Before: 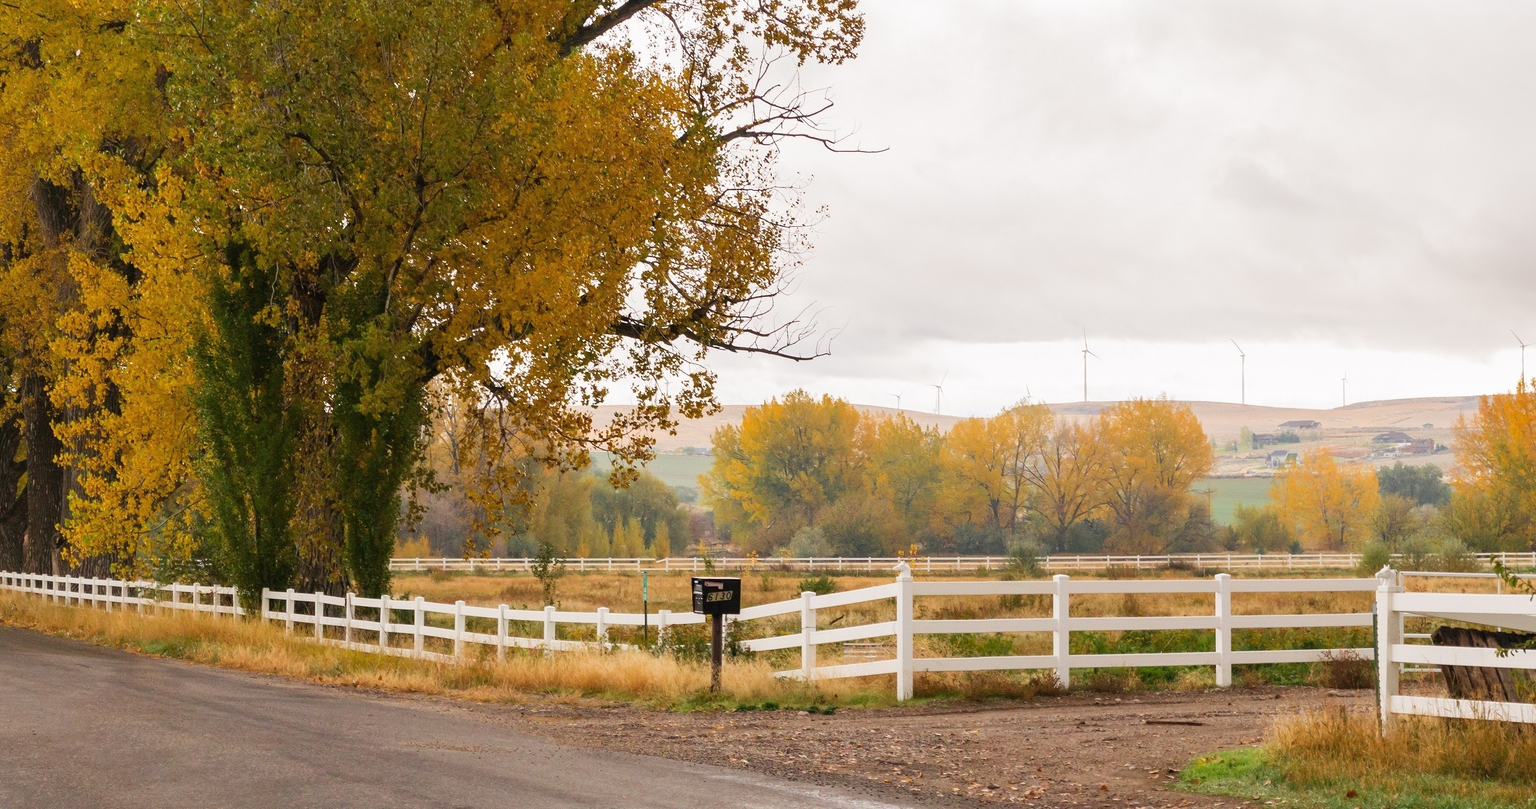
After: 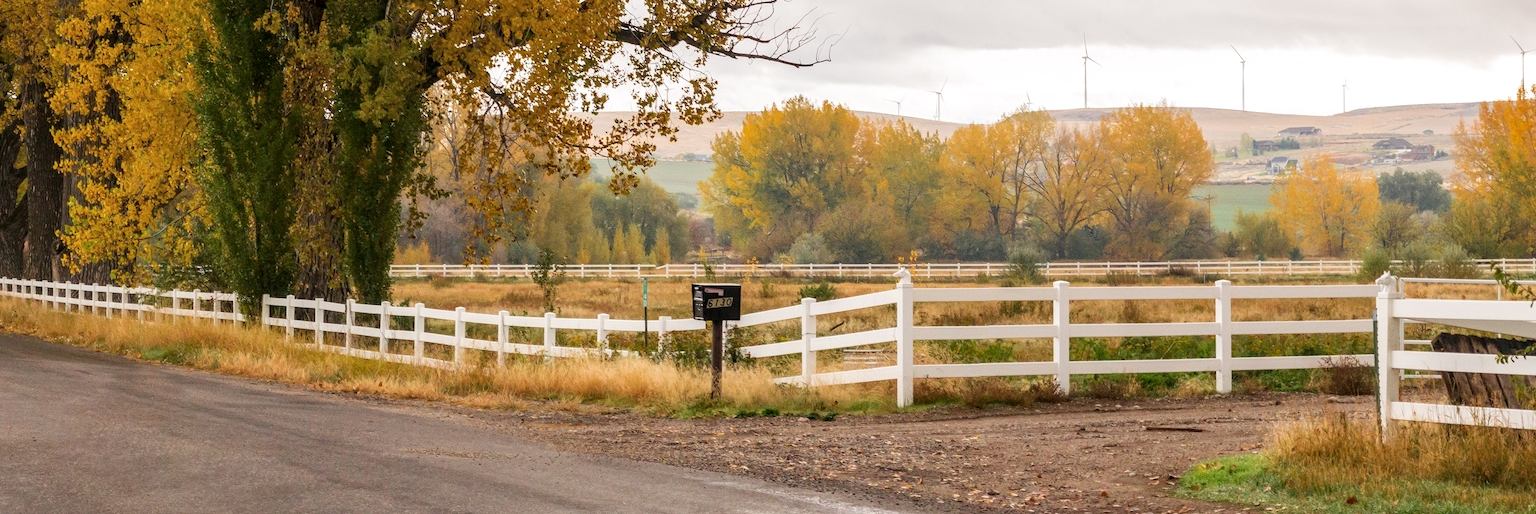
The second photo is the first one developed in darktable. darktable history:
crop and rotate: top 36.376%
exposure: compensate highlight preservation false
local contrast: on, module defaults
